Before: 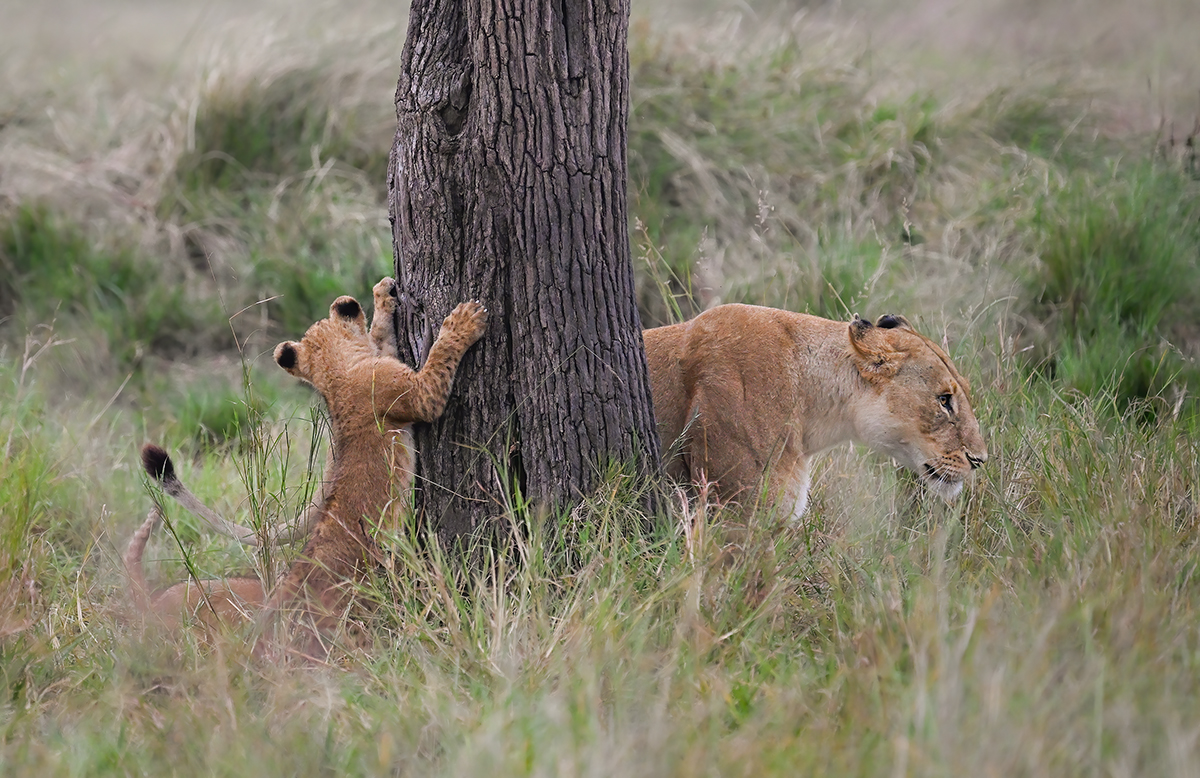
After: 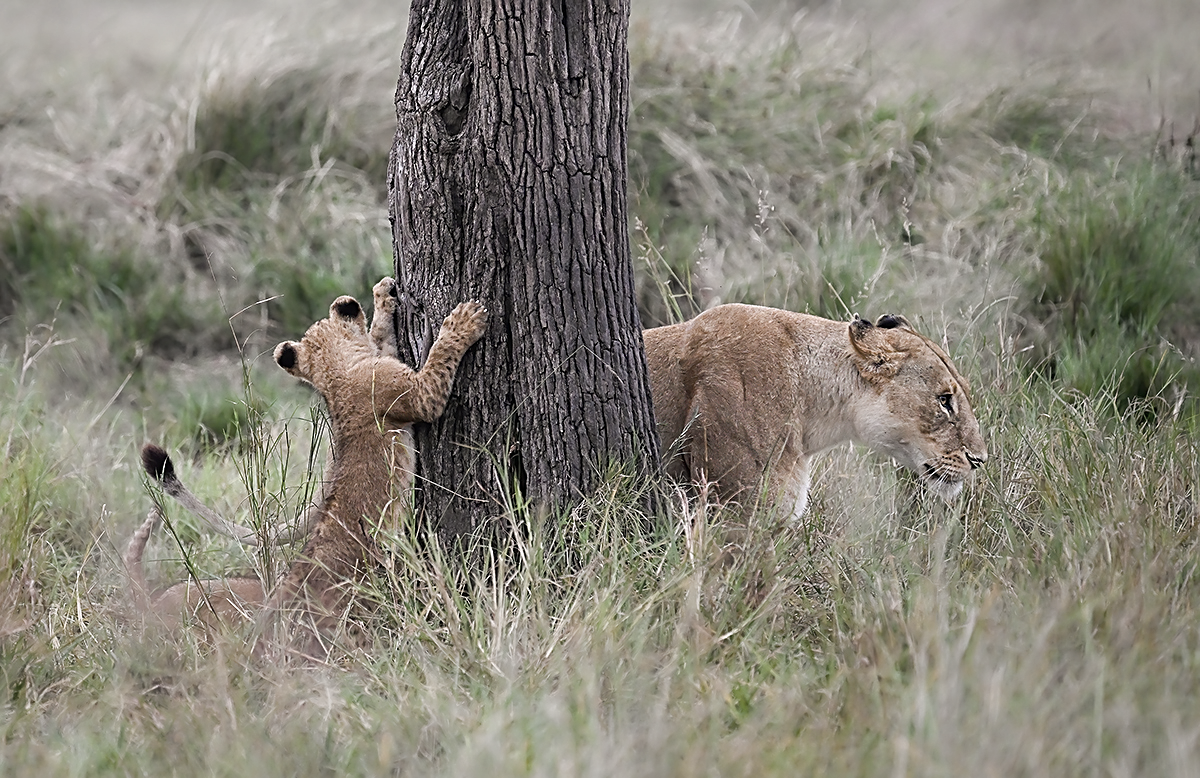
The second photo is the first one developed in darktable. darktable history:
color balance rgb: linear chroma grading › shadows 32%, linear chroma grading › global chroma -2%, linear chroma grading › mid-tones 4%, perceptual saturation grading › global saturation -2%, perceptual saturation grading › highlights -8%, perceptual saturation grading › mid-tones 8%, perceptual saturation grading › shadows 4%, perceptual brilliance grading › highlights 8%, perceptual brilliance grading › mid-tones 4%, perceptual brilliance grading › shadows 2%, global vibrance 16%, saturation formula JzAzBz (2021)
color correction: saturation 0.5
local contrast: mode bilateral grid, contrast 20, coarseness 50, detail 120%, midtone range 0.2
sharpen: on, module defaults
